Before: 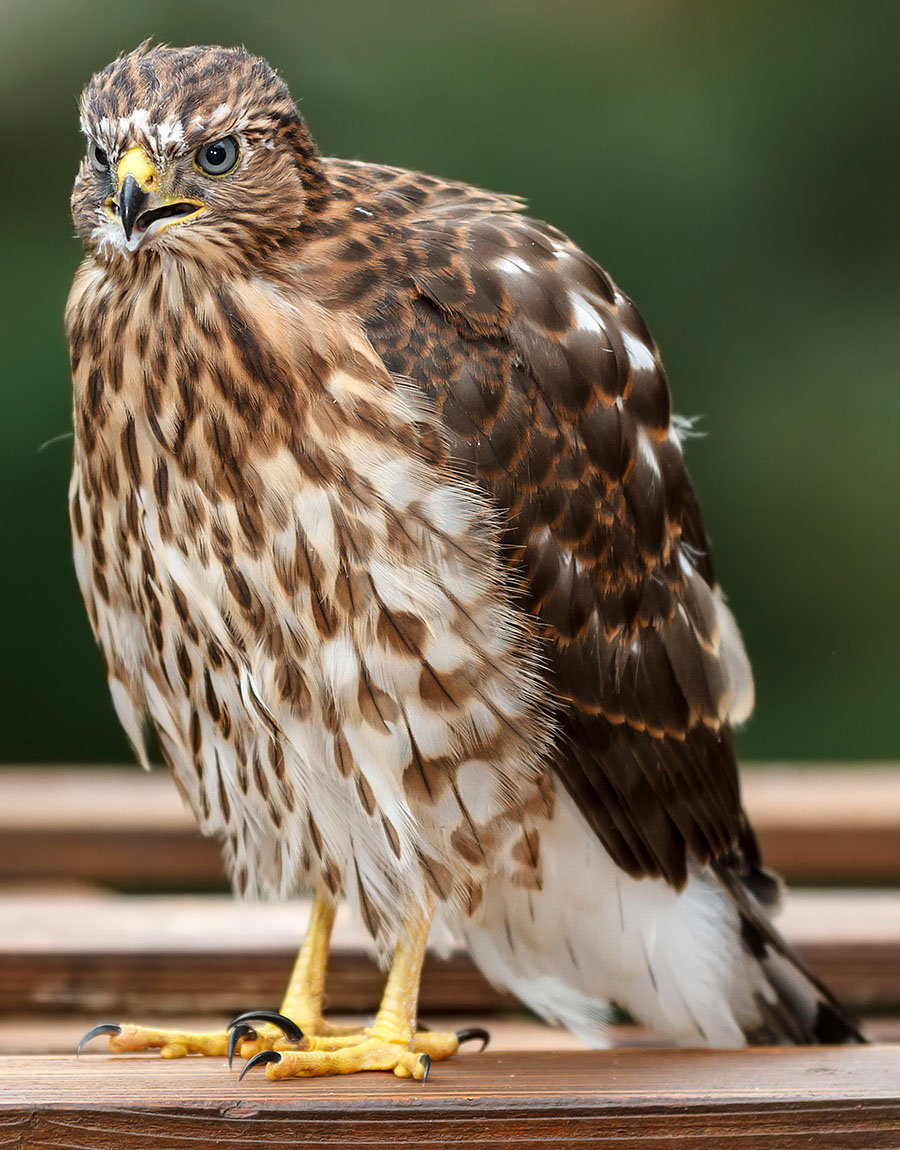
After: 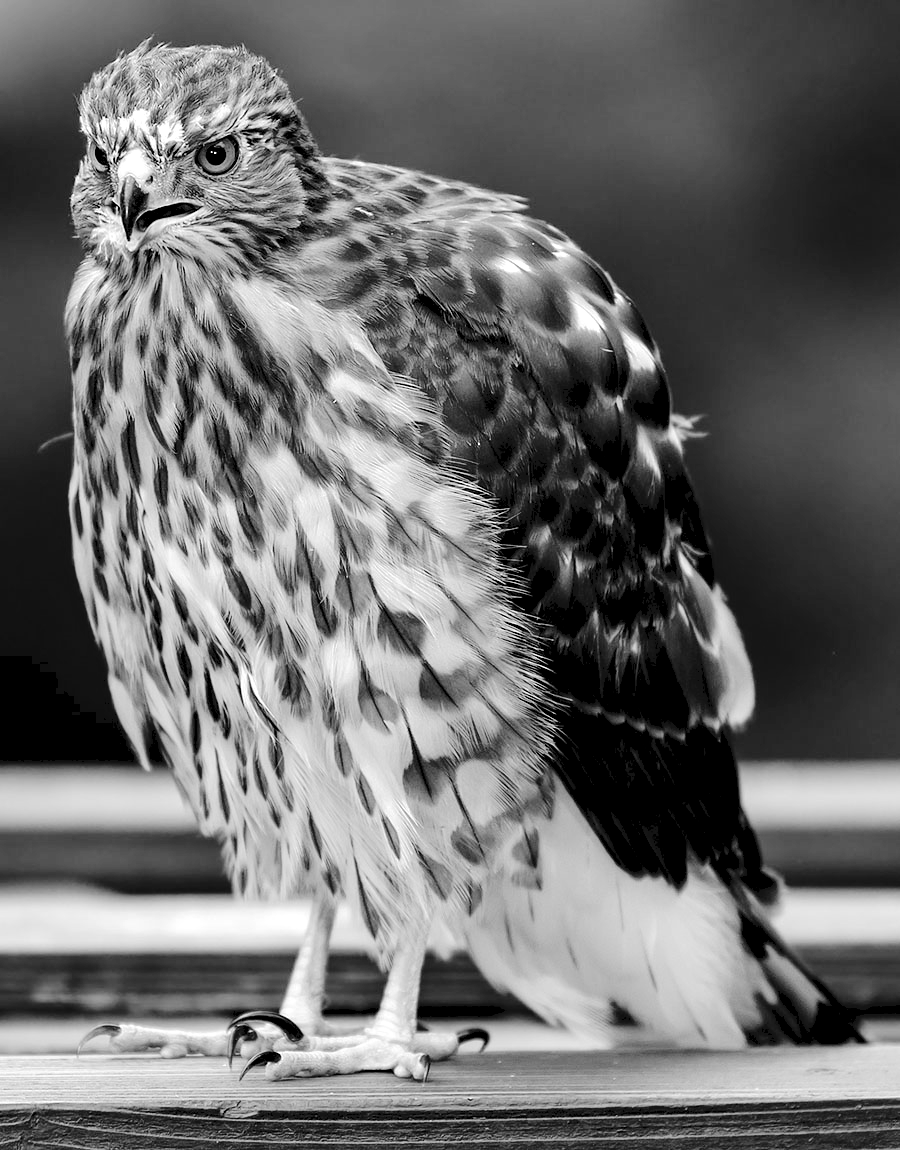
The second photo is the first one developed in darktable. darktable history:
tone curve: curves: ch0 [(0, 0) (0.003, 0.064) (0.011, 0.065) (0.025, 0.061) (0.044, 0.068) (0.069, 0.083) (0.1, 0.102) (0.136, 0.126) (0.177, 0.172) (0.224, 0.225) (0.277, 0.306) (0.335, 0.397) (0.399, 0.483) (0.468, 0.56) (0.543, 0.634) (0.623, 0.708) (0.709, 0.77) (0.801, 0.832) (0.898, 0.899) (1, 1)], preserve colors none
color balance rgb: shadows lift › luminance -9.41%, highlights gain › luminance 17.6%, global offset › luminance -1.45%, perceptual saturation grading › highlights -17.77%, perceptual saturation grading › mid-tones 33.1%, perceptual saturation grading › shadows 50.52%, global vibrance 24.22%
white balance: red 0.931, blue 1.11
monochrome: on, module defaults
